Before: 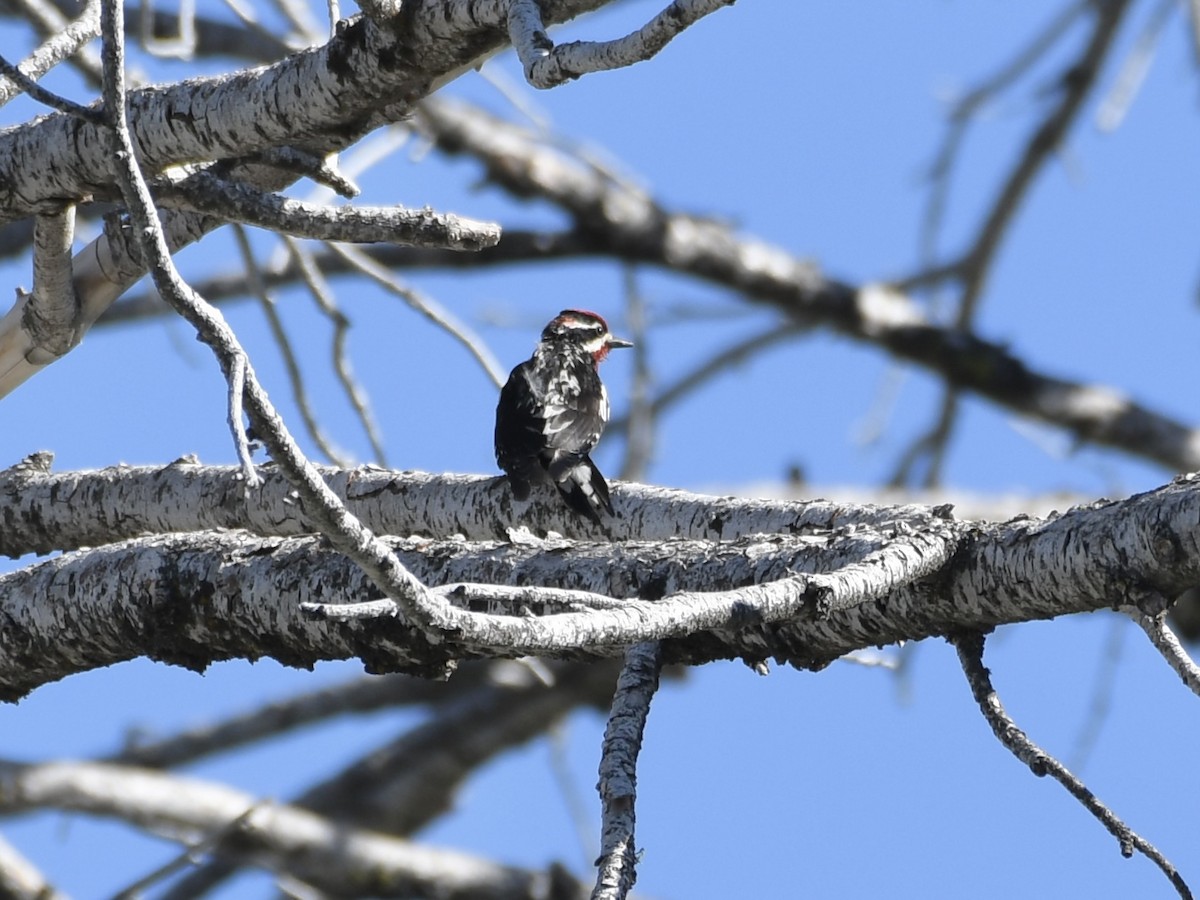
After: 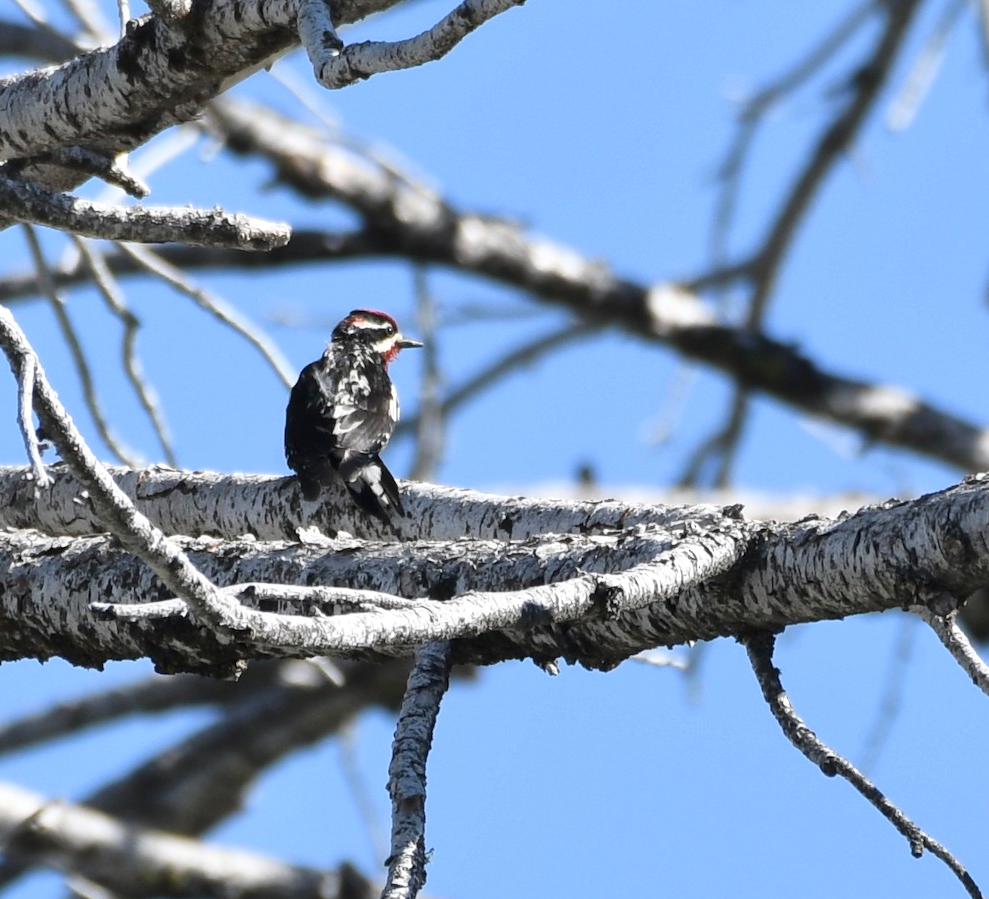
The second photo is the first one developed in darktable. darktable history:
crop: left 17.582%, bottom 0.031%
contrast brightness saturation: contrast 0.15, brightness 0.05
local contrast: mode bilateral grid, contrast 20, coarseness 50, detail 120%, midtone range 0.2
